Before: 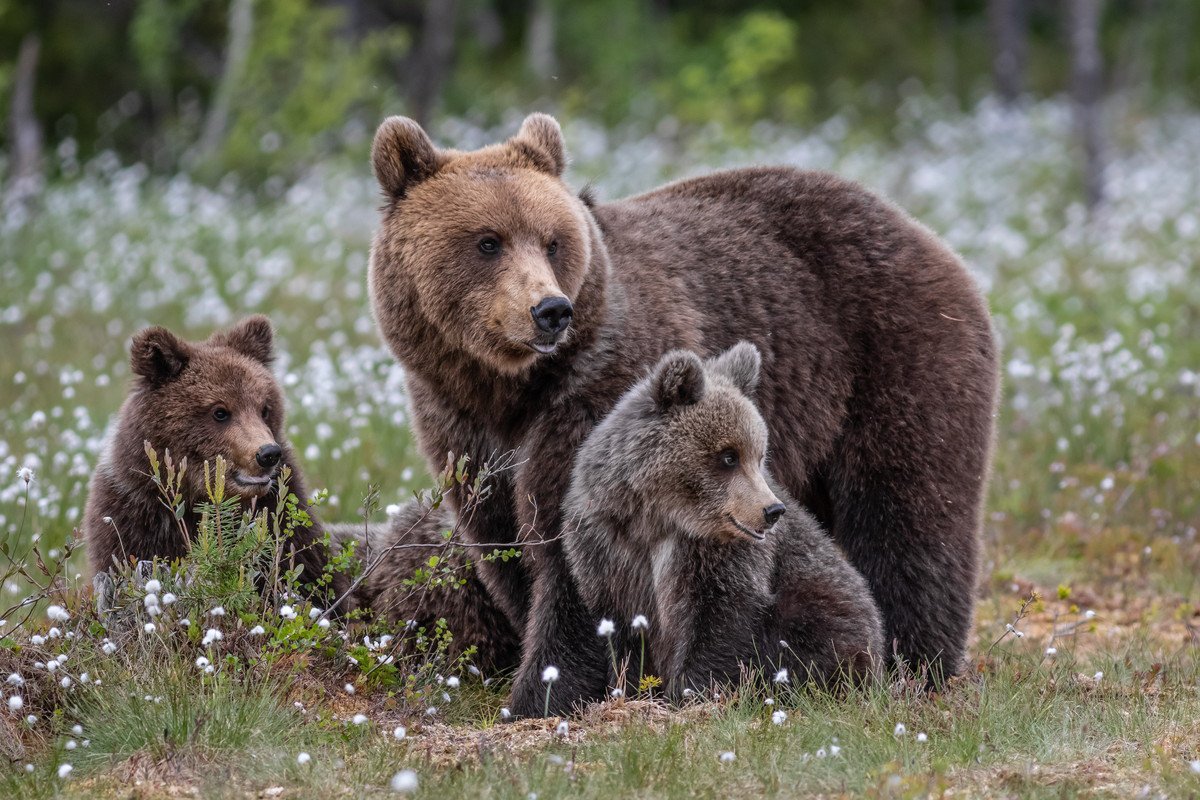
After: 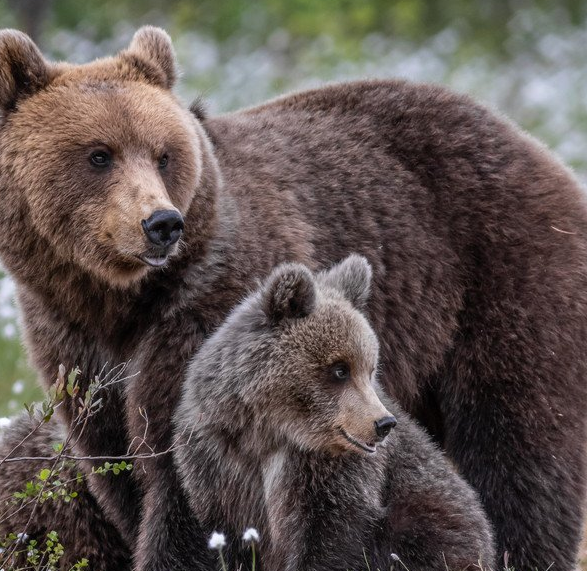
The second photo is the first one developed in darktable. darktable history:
crop: left 32.5%, top 10.991%, right 18.505%, bottom 17.56%
